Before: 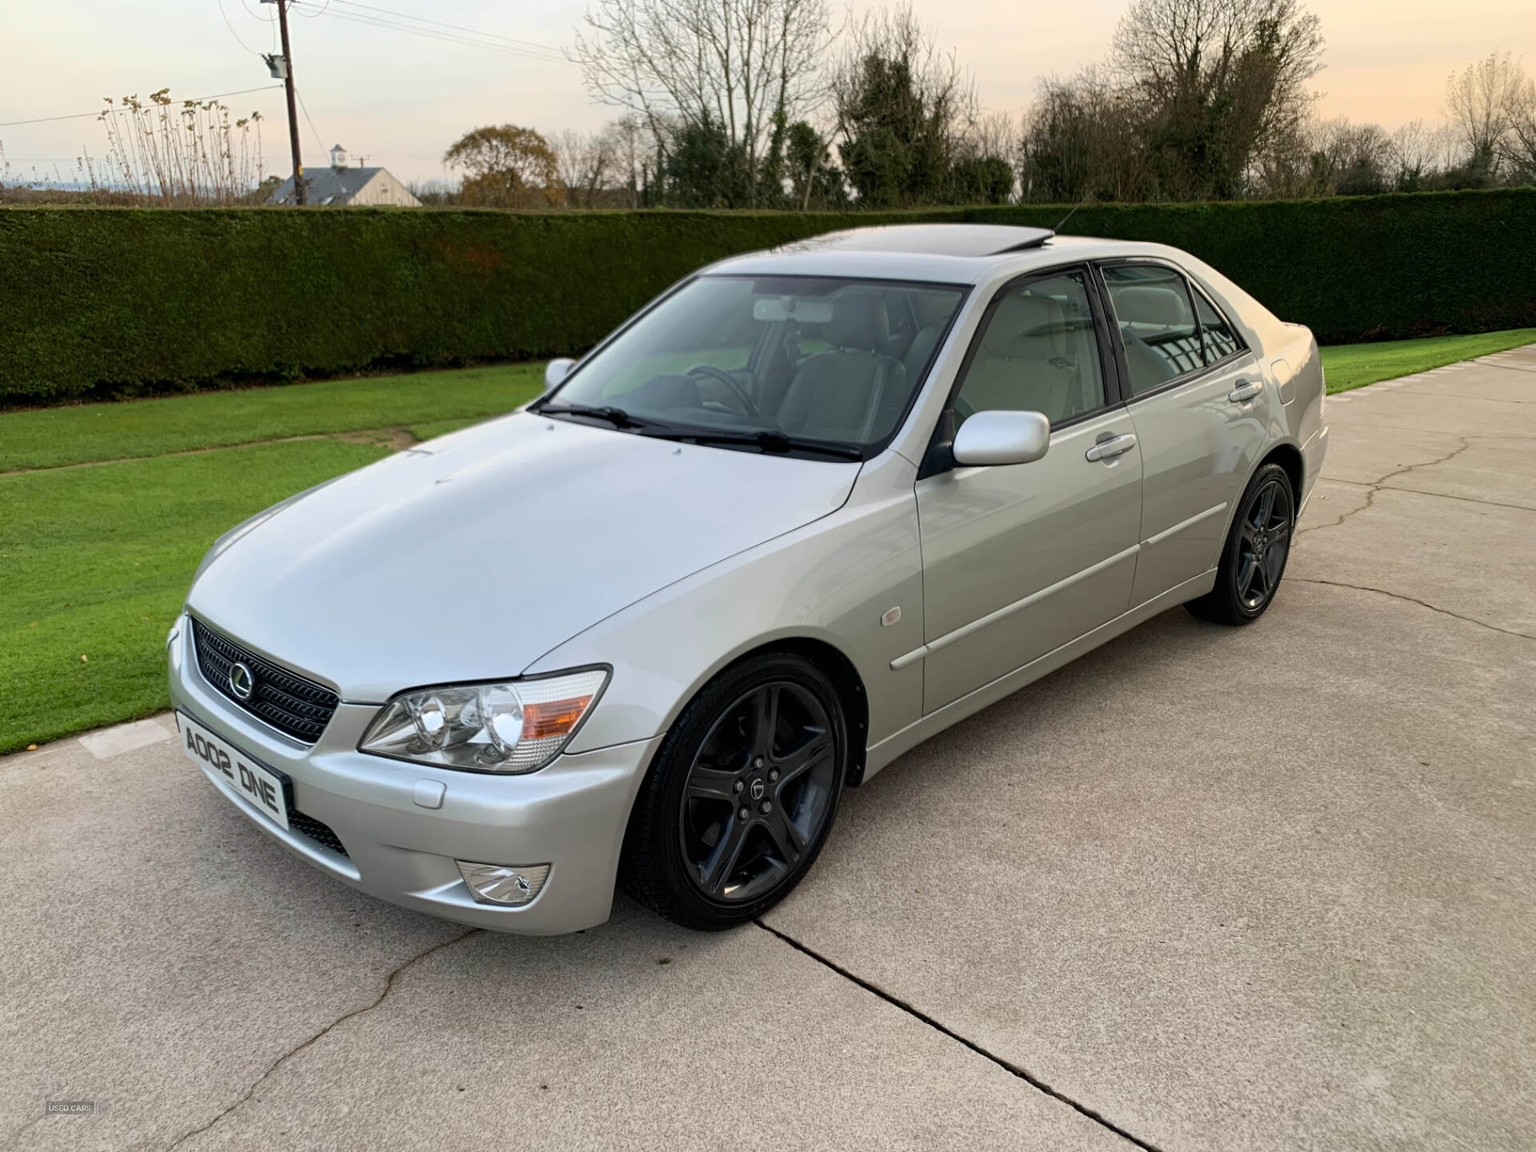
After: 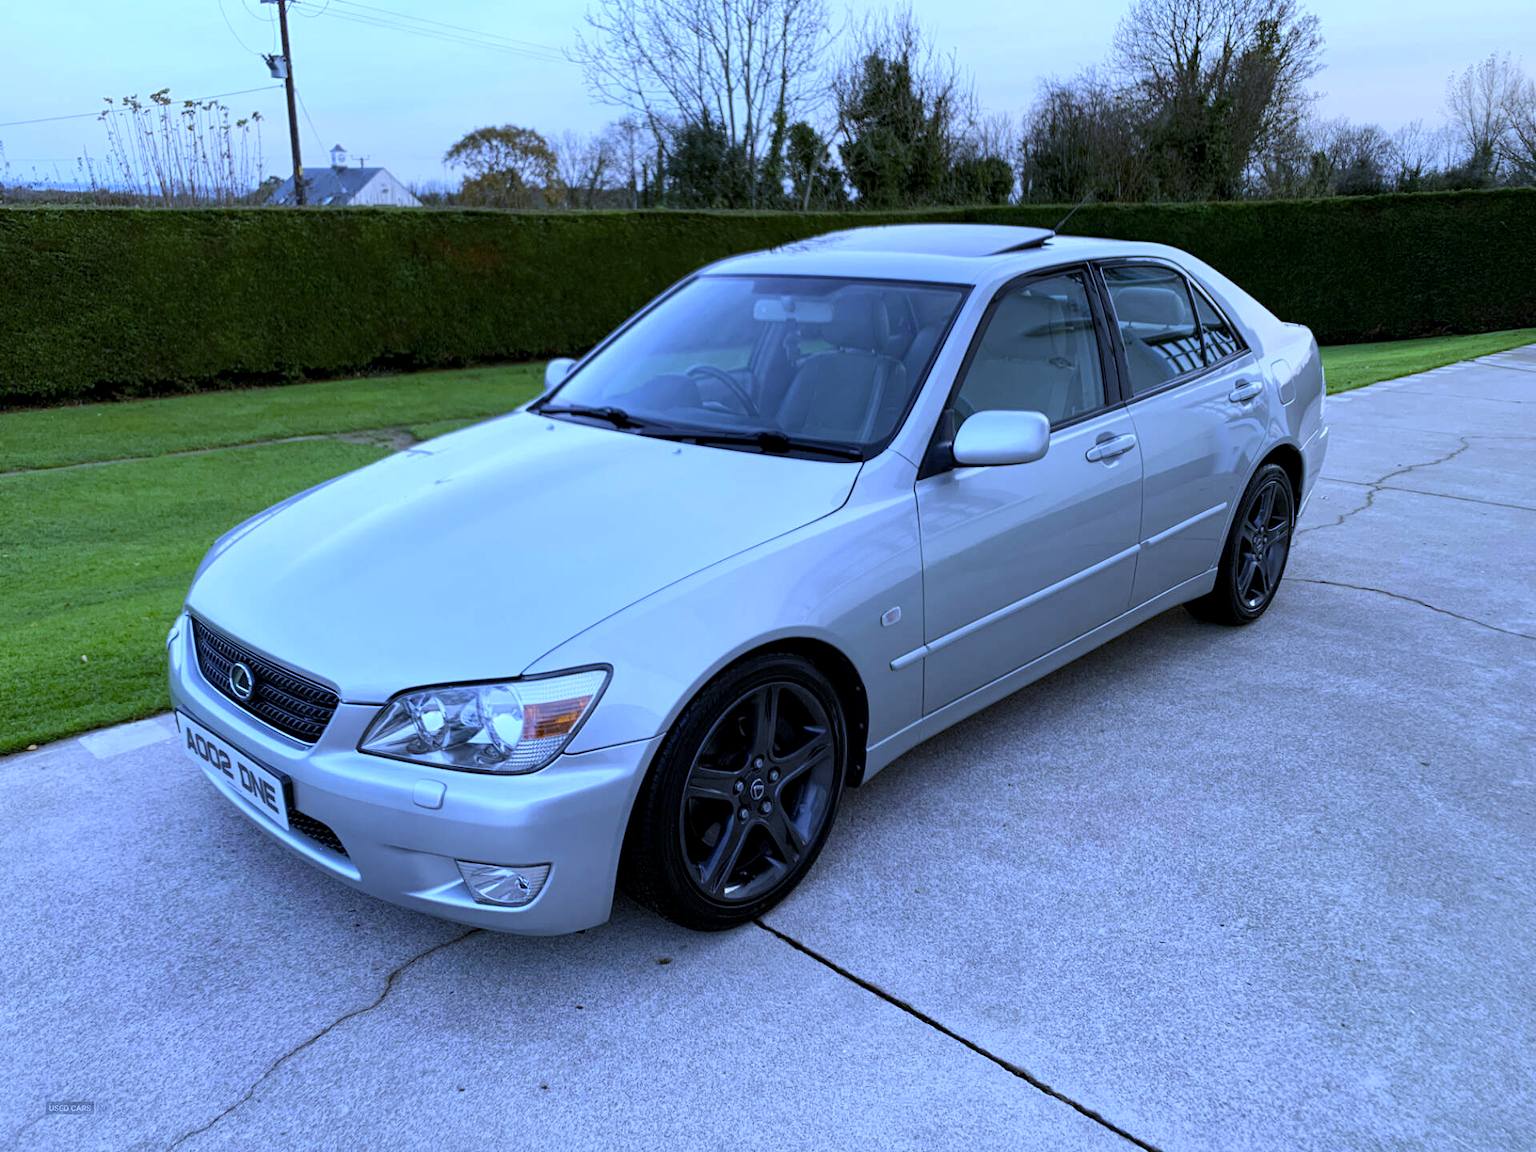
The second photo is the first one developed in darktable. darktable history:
white balance: red 0.766, blue 1.537
local contrast: highlights 100%, shadows 100%, detail 120%, midtone range 0.2
